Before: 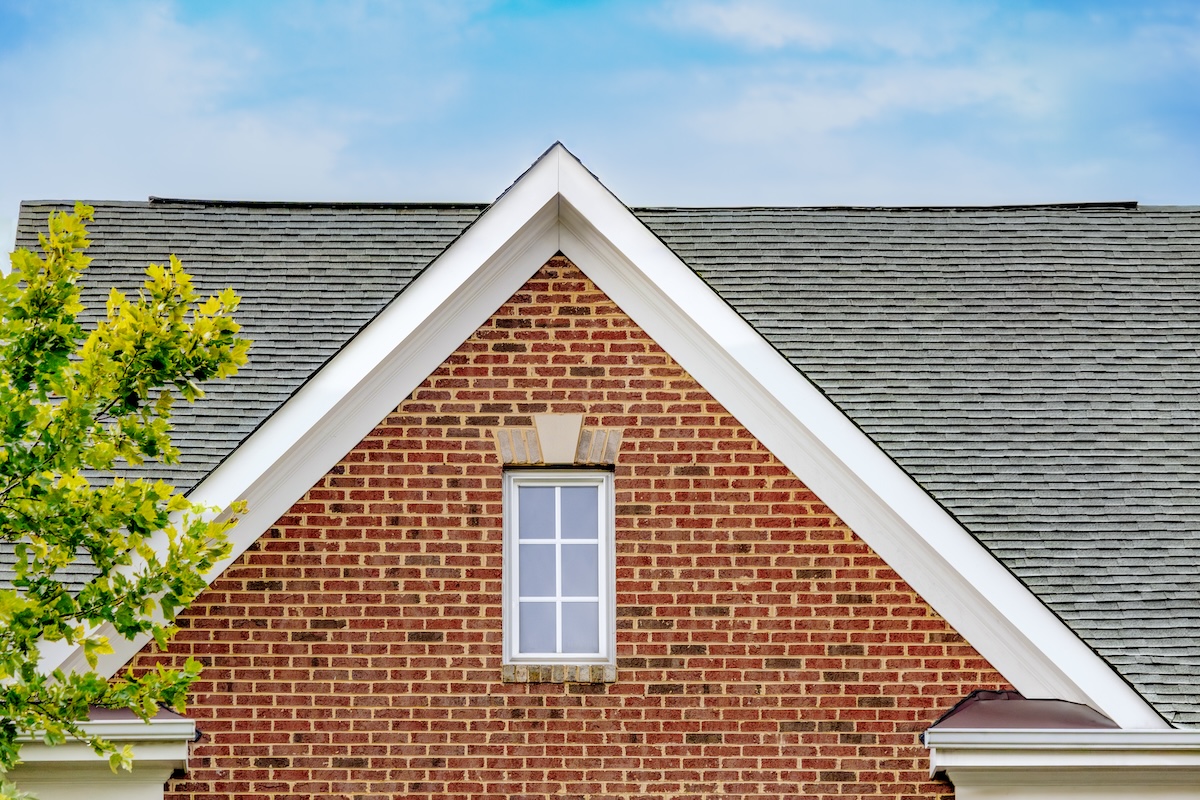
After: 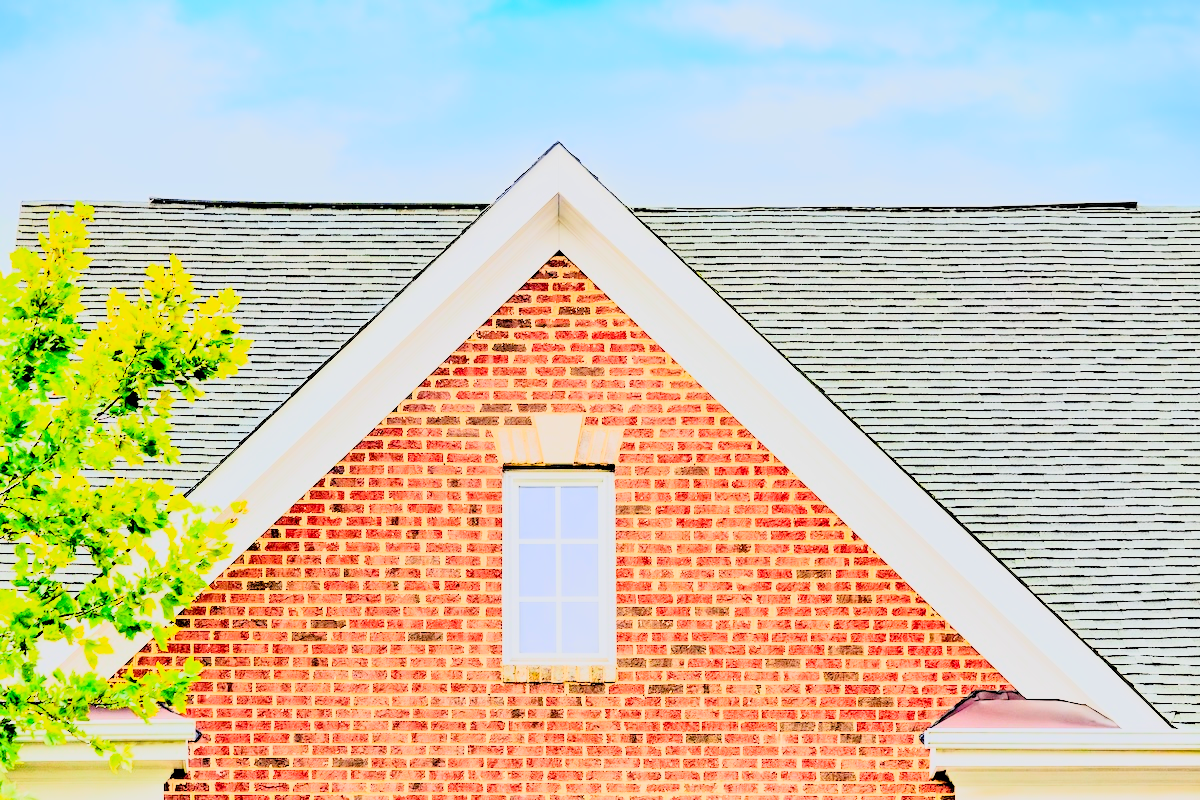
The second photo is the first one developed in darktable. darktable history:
tone equalizer: -8 EV 2 EV, -7 EV 2 EV, -6 EV 2 EV, -5 EV 2 EV, -4 EV 2 EV, -3 EV 1.5 EV, -2 EV 1 EV, -1 EV 0.5 EV
rgb curve: curves: ch0 [(0, 0) (0.21, 0.15) (0.24, 0.21) (0.5, 0.75) (0.75, 0.96) (0.89, 0.99) (1, 1)]; ch1 [(0, 0.02) (0.21, 0.13) (0.25, 0.2) (0.5, 0.67) (0.75, 0.9) (0.89, 0.97) (1, 1)]; ch2 [(0, 0.02) (0.21, 0.13) (0.25, 0.2) (0.5, 0.67) (0.75, 0.9) (0.89, 0.97) (1, 1)], compensate middle gray true
contrast brightness saturation: contrast 0.16, saturation 0.32
filmic rgb: black relative exposure -8.15 EV, white relative exposure 3.76 EV, hardness 4.46
